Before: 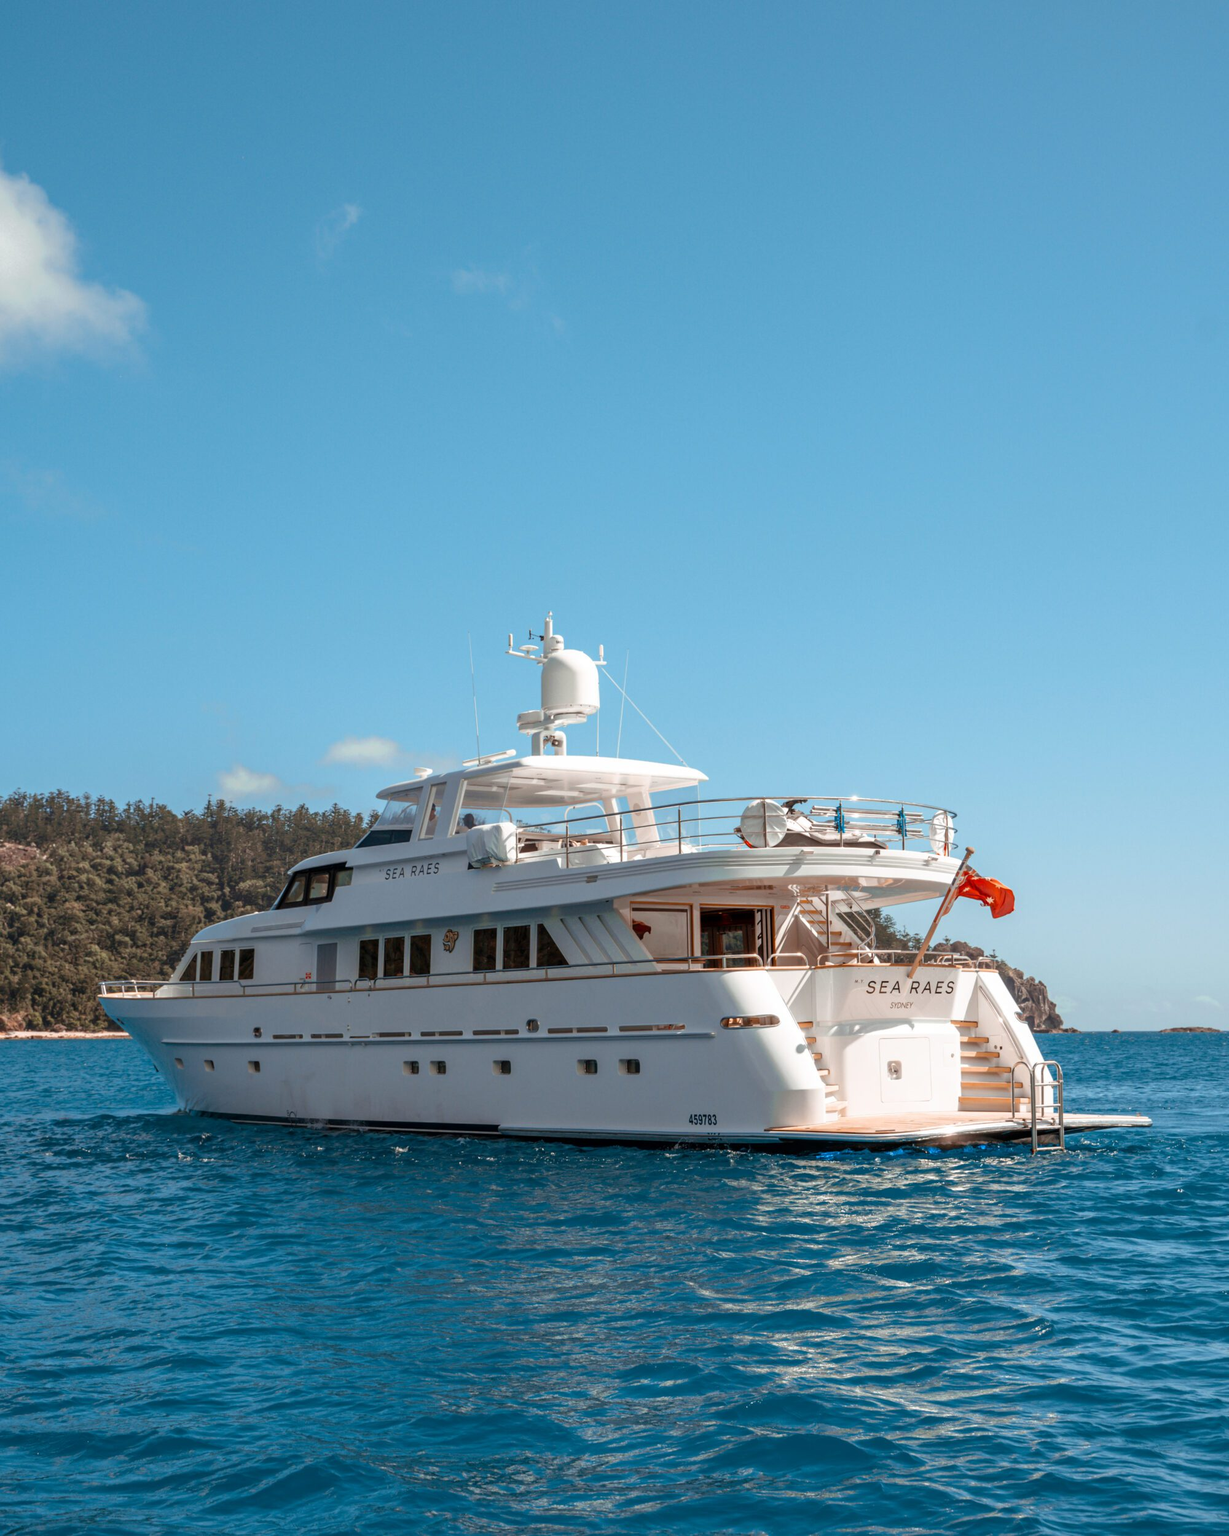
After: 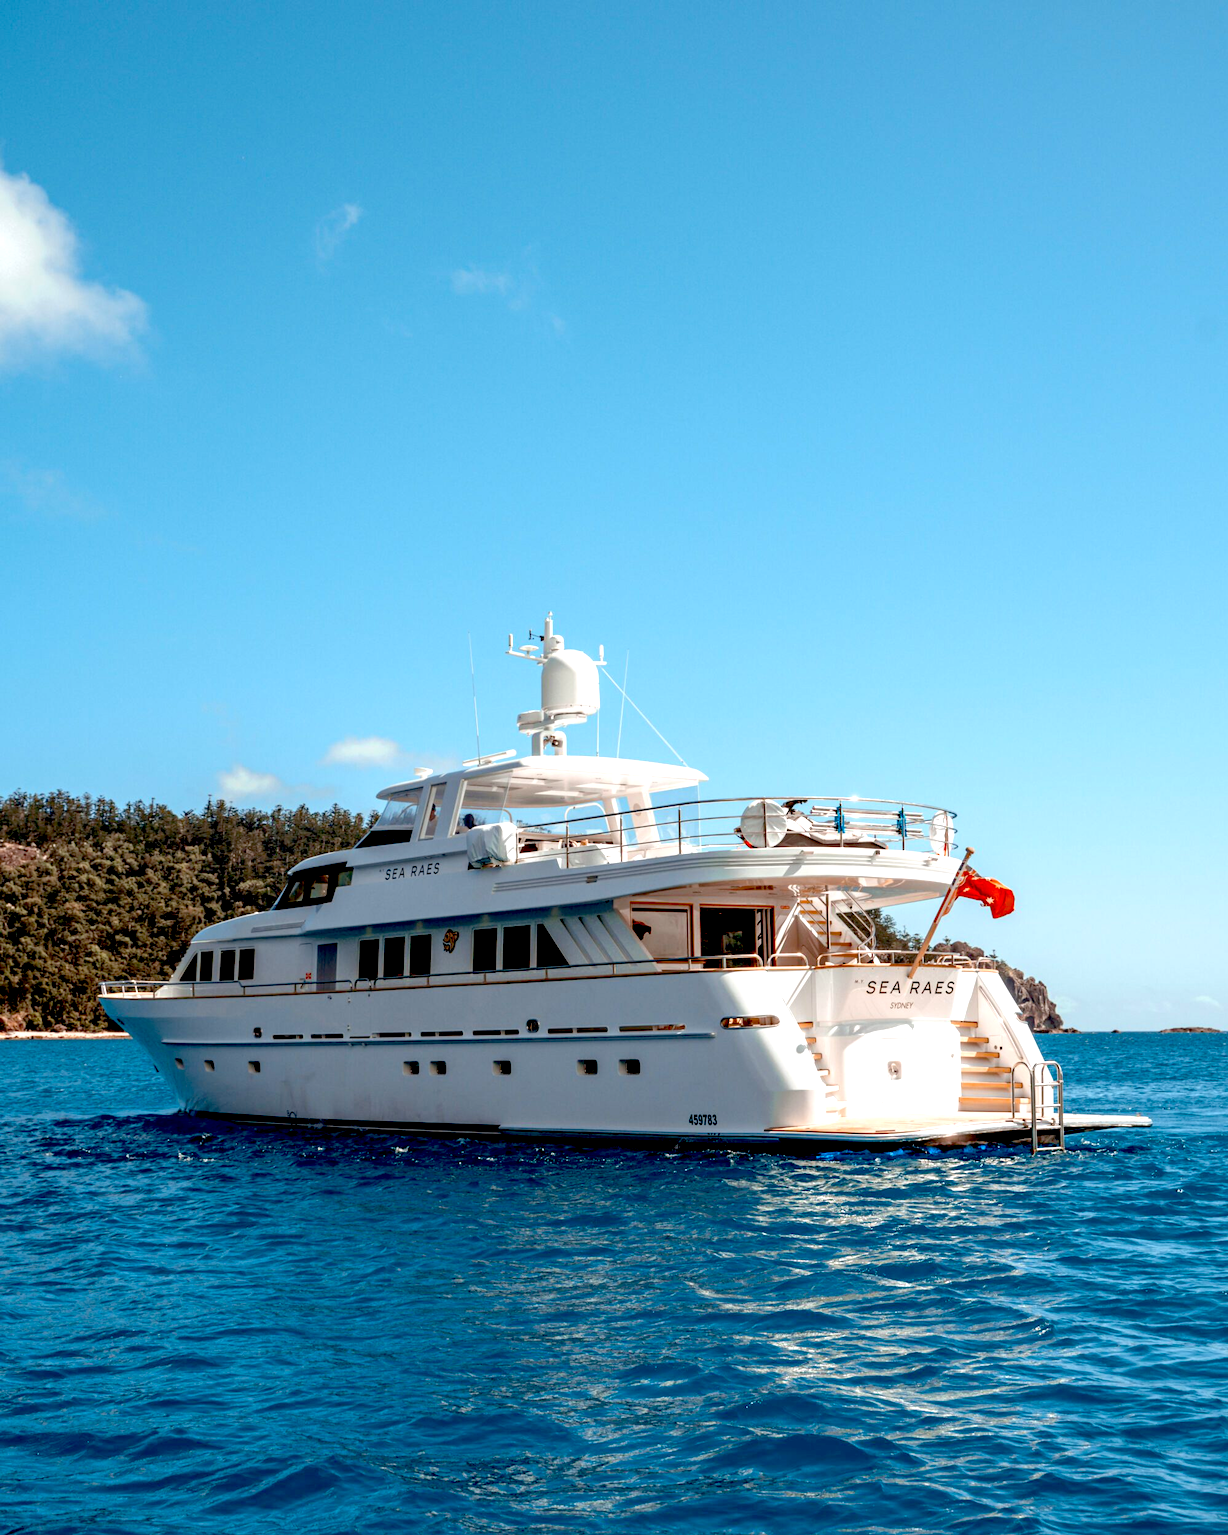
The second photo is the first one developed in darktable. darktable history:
exposure: black level correction 0.04, exposure 0.5 EV, compensate highlight preservation false
